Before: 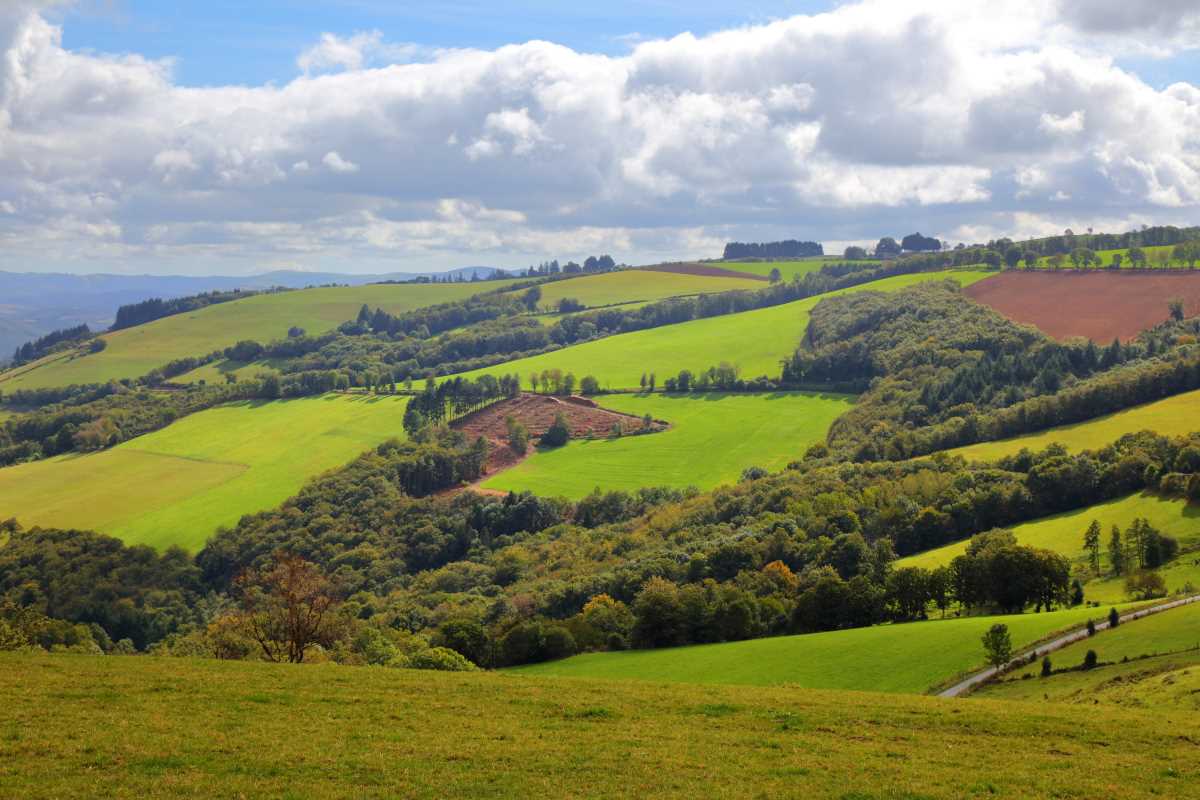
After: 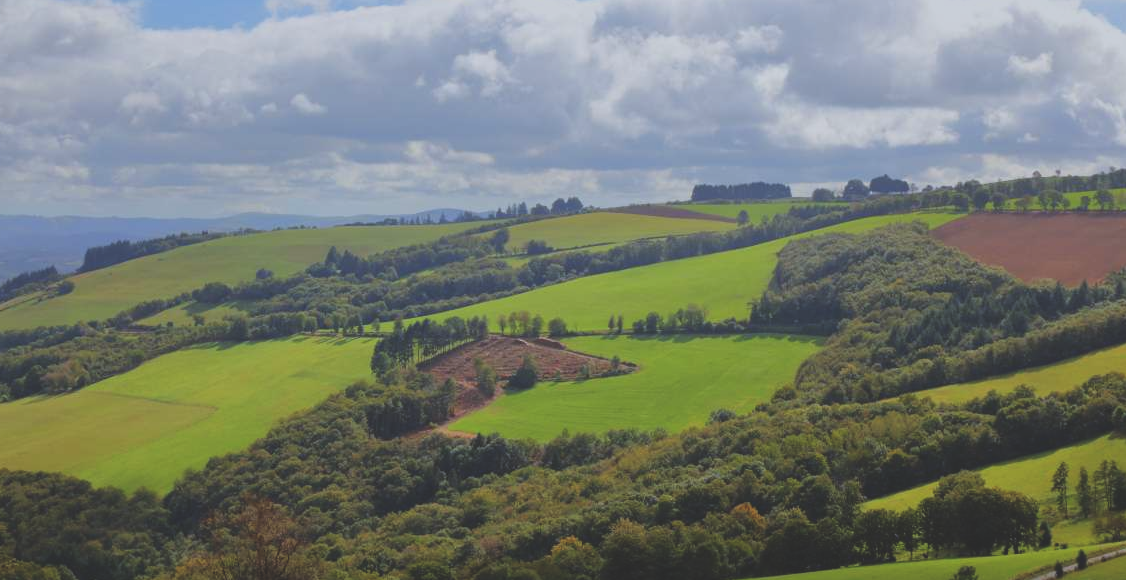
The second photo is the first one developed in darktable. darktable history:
tone equalizer: on, module defaults
crop: left 2.737%, top 7.287%, right 3.421%, bottom 20.179%
exposure: black level correction -0.036, exposure -0.497 EV, compensate highlight preservation false
filmic rgb: black relative exposure -14.19 EV, white relative exposure 3.39 EV, hardness 7.89, preserve chrominance max RGB
white balance: red 0.967, blue 1.049
